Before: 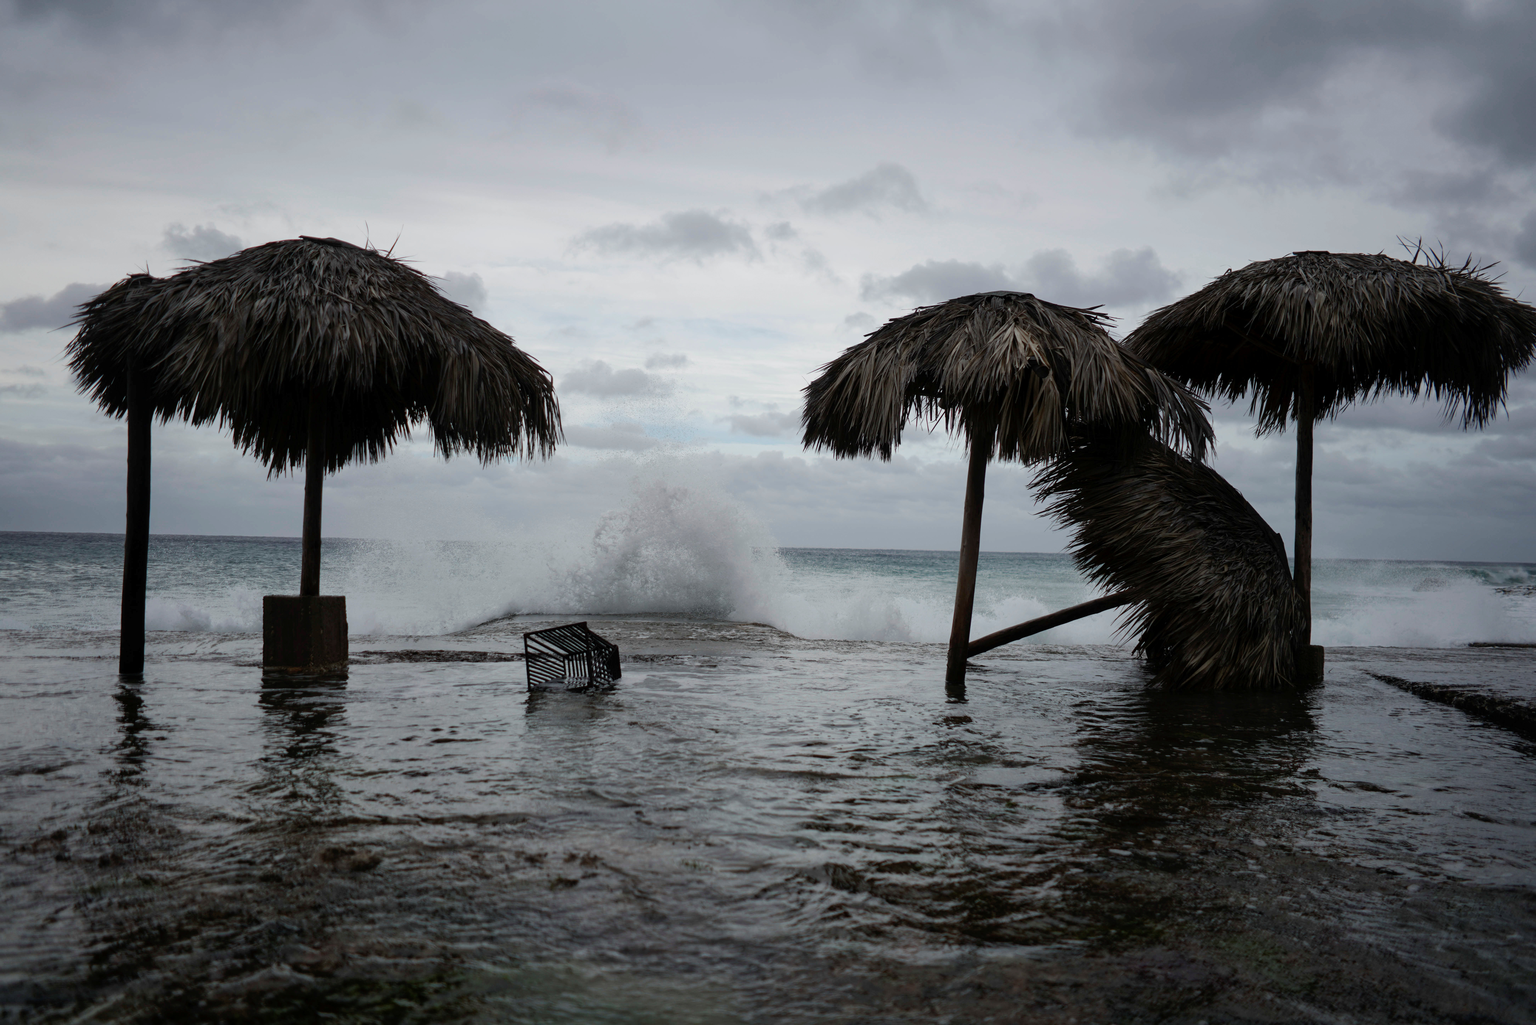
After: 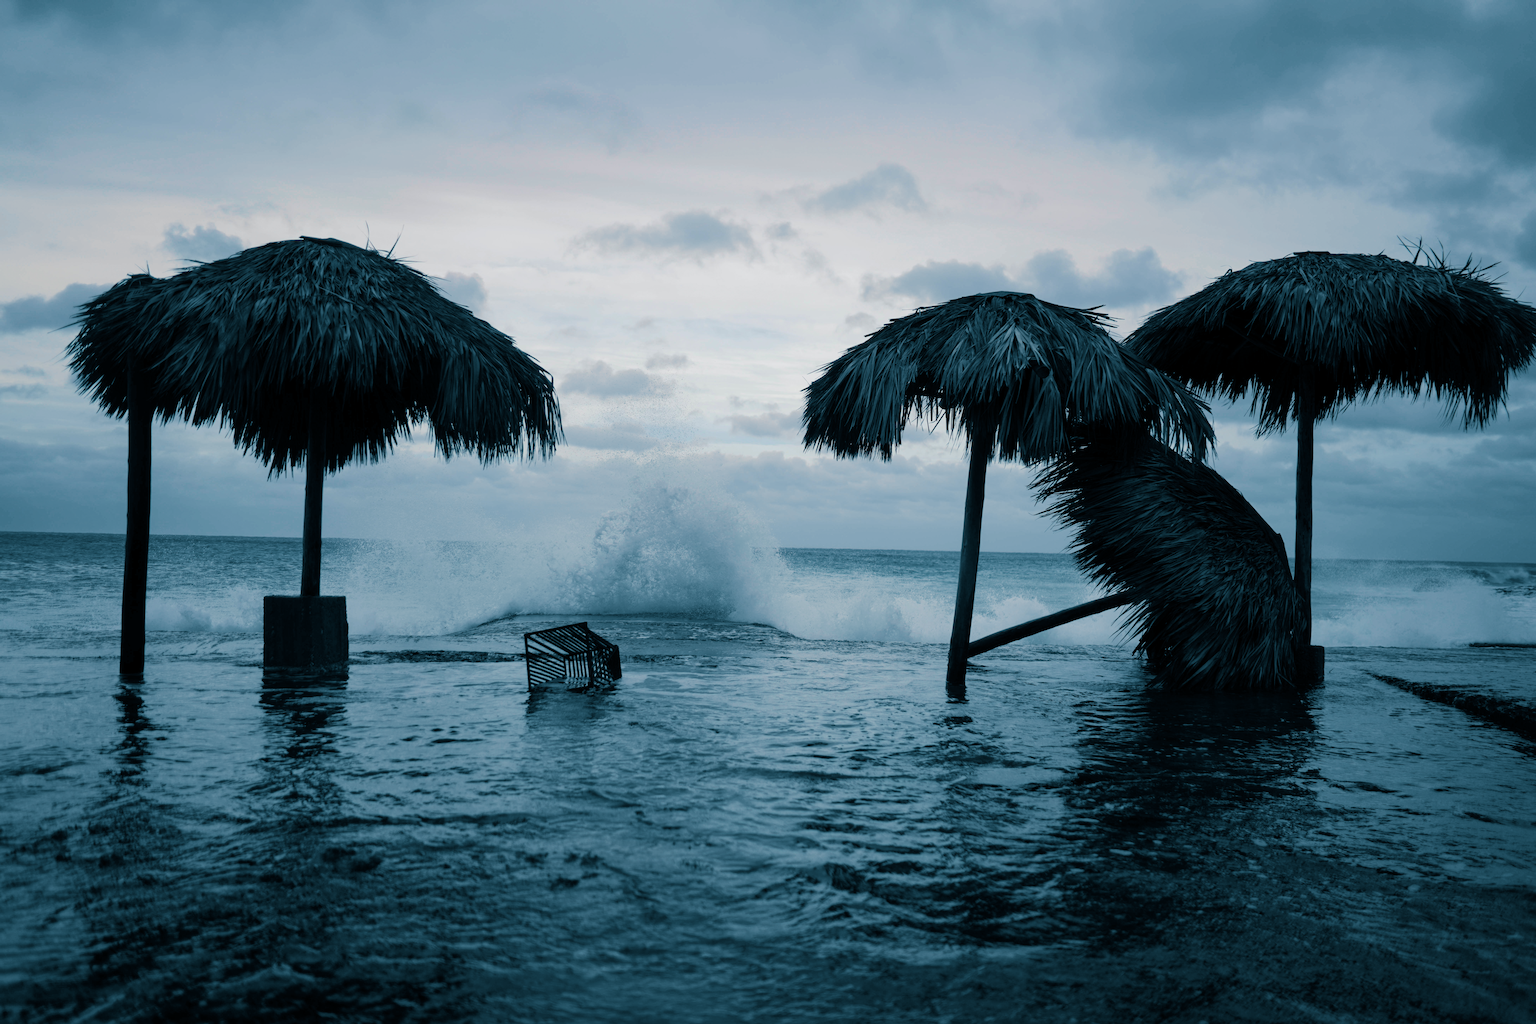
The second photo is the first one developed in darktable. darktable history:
split-toning: shadows › hue 212.4°, balance -70
